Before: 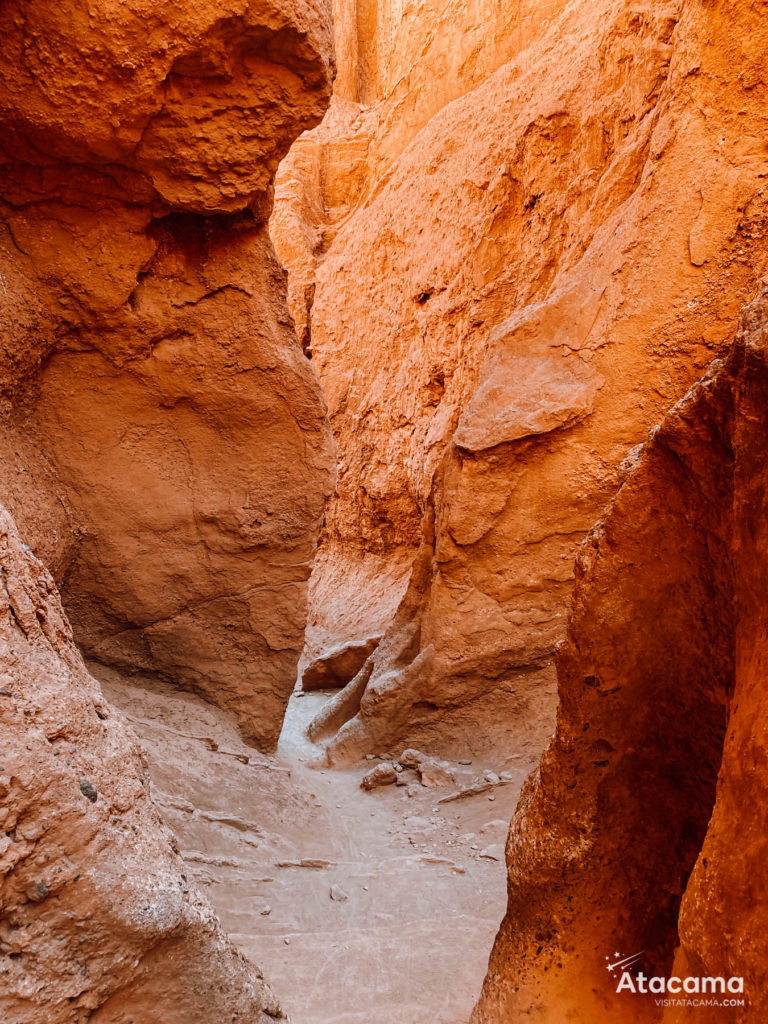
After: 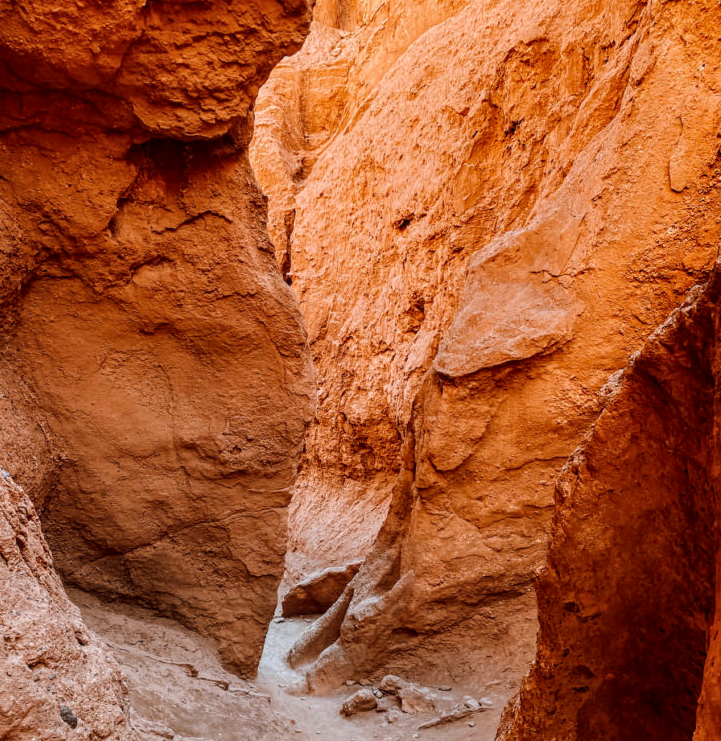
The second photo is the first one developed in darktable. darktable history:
local contrast: on, module defaults
crop: left 2.651%, top 7.238%, right 3.364%, bottom 20.309%
exposure: exposure -0.042 EV, compensate highlight preservation false
